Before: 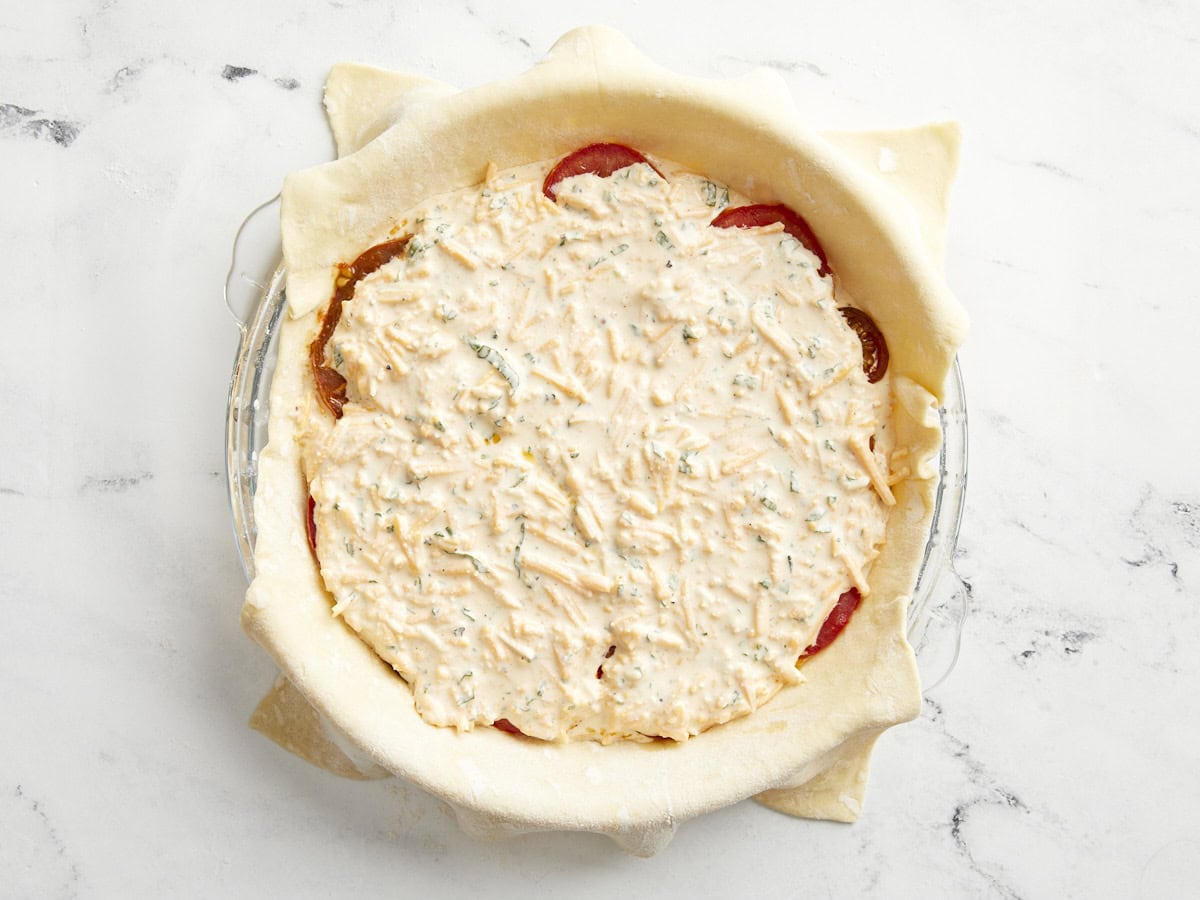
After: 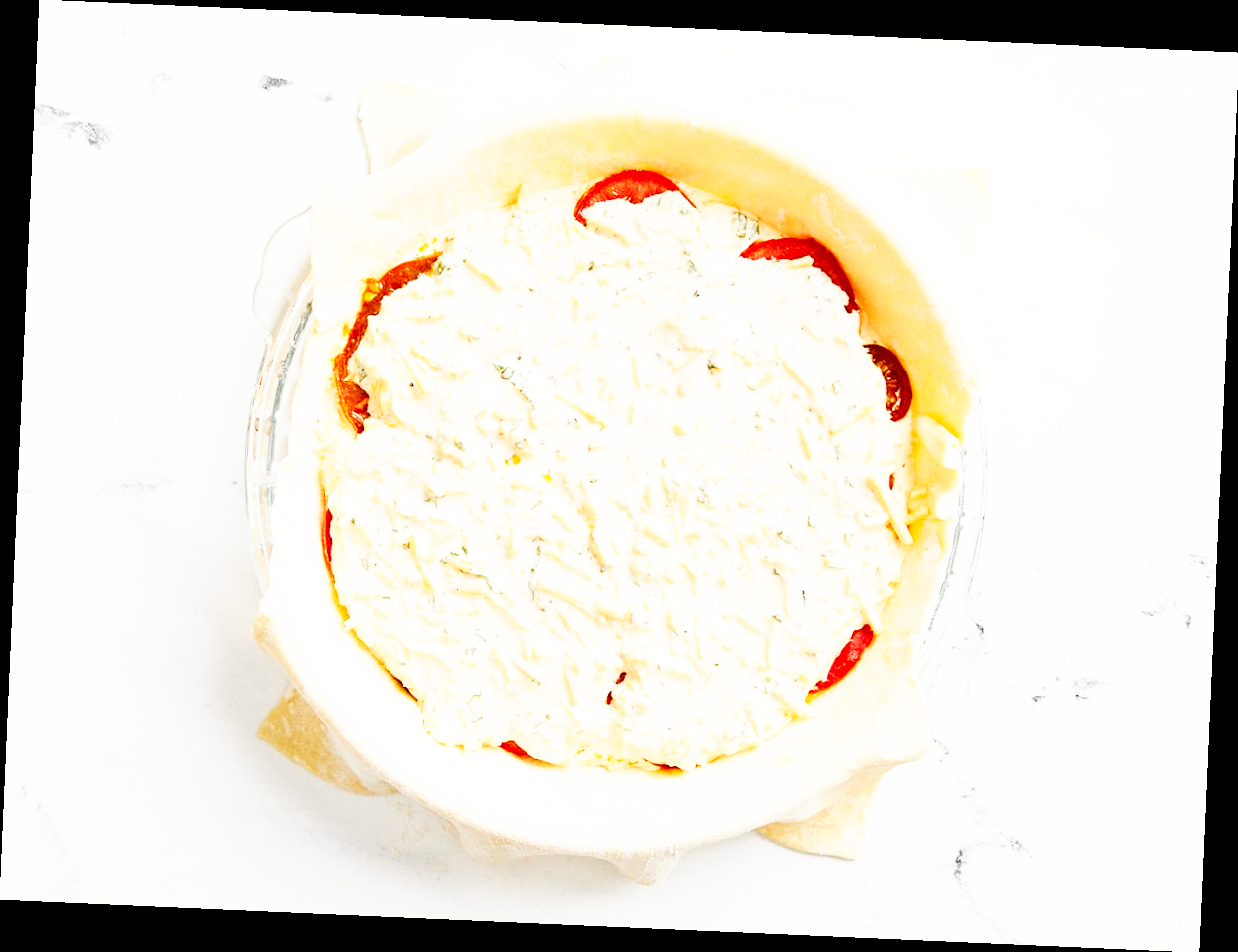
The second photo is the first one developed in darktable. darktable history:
crop and rotate: angle -2.54°
base curve: curves: ch0 [(0, 0) (0.007, 0.004) (0.027, 0.03) (0.046, 0.07) (0.207, 0.54) (0.442, 0.872) (0.673, 0.972) (1, 1)], preserve colors none
